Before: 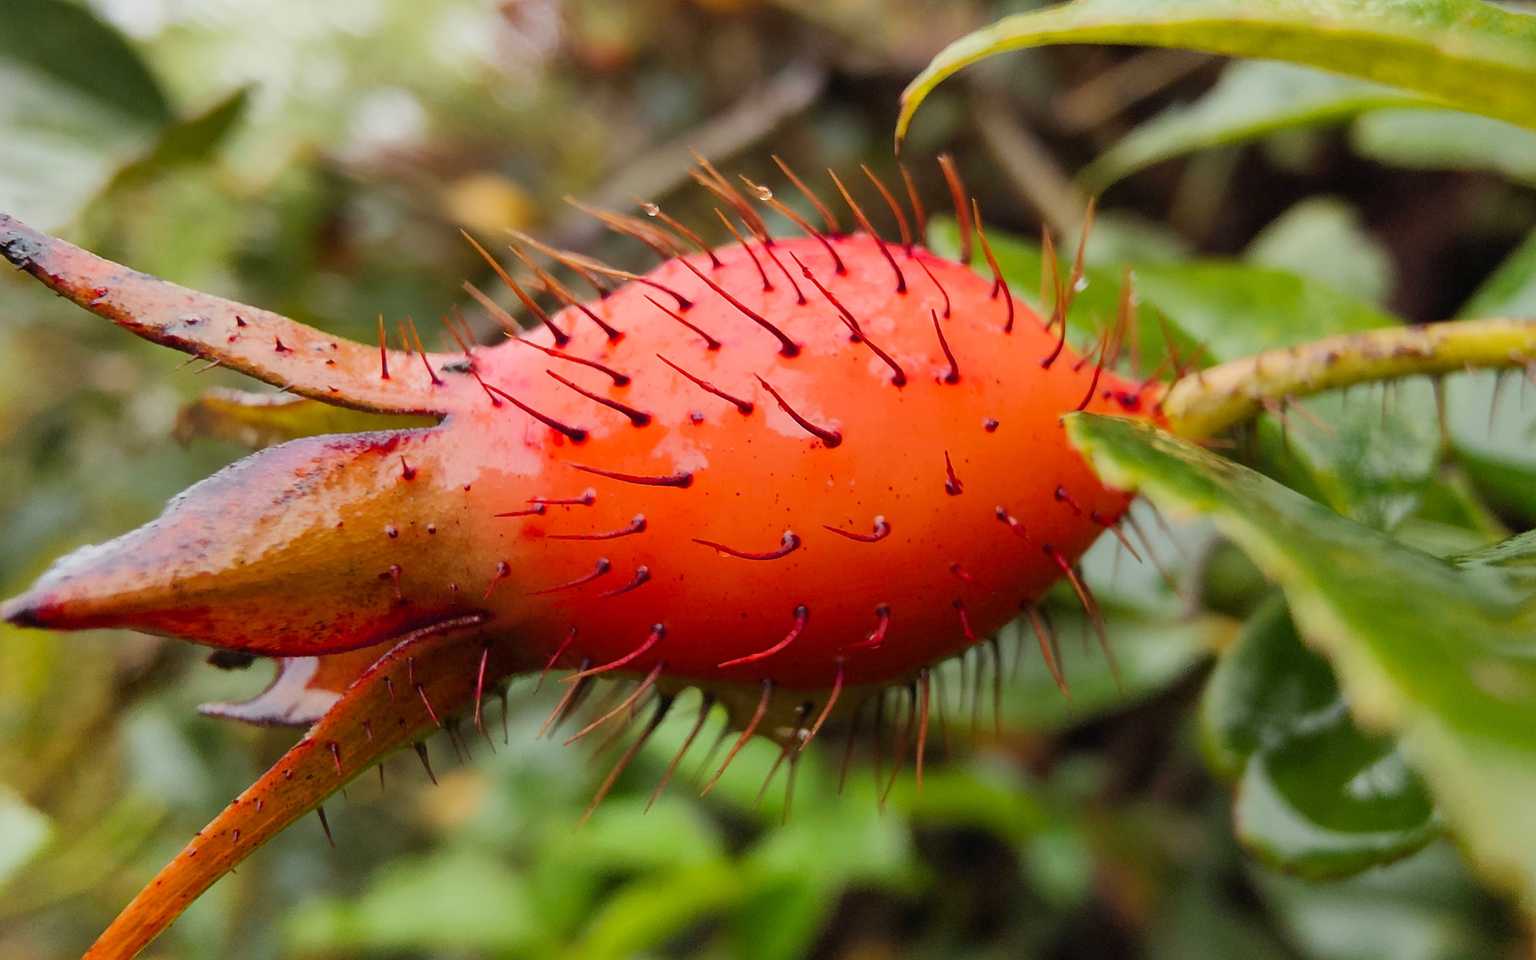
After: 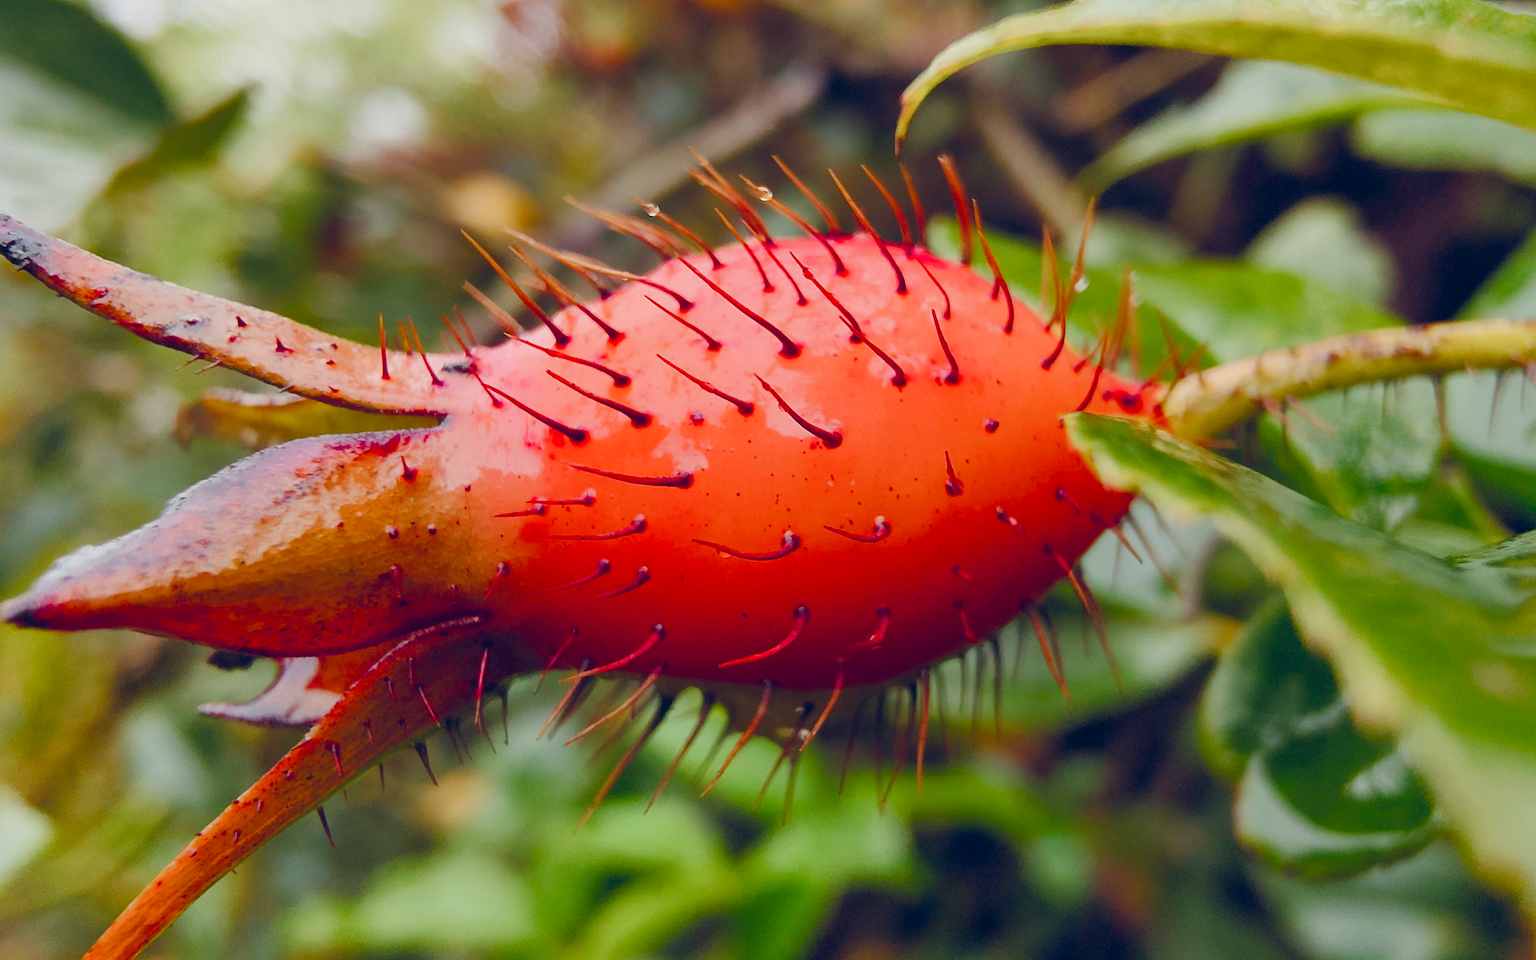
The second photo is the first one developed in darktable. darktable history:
color balance rgb: global offset › luminance 0.394%, global offset › chroma 0.205%, global offset › hue 254.85°, perceptual saturation grading › global saturation -0.047%, perceptual saturation grading › highlights -29.314%, perceptual saturation grading › mid-tones 29.491%, perceptual saturation grading › shadows 60.032%, global vibrance 14.394%
